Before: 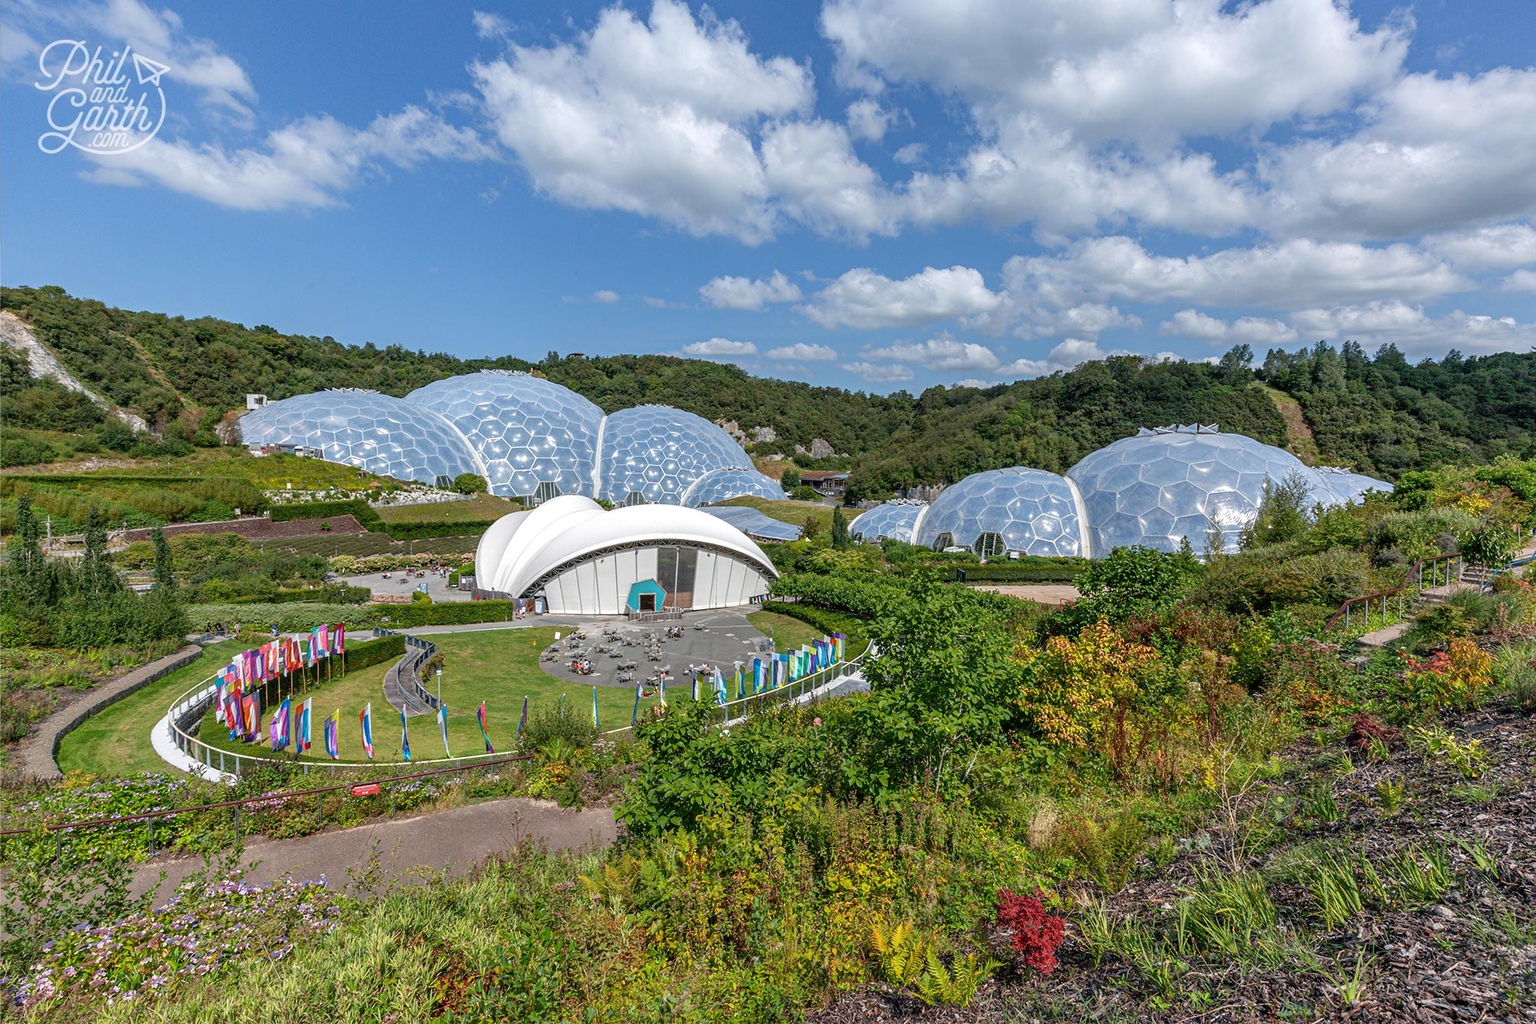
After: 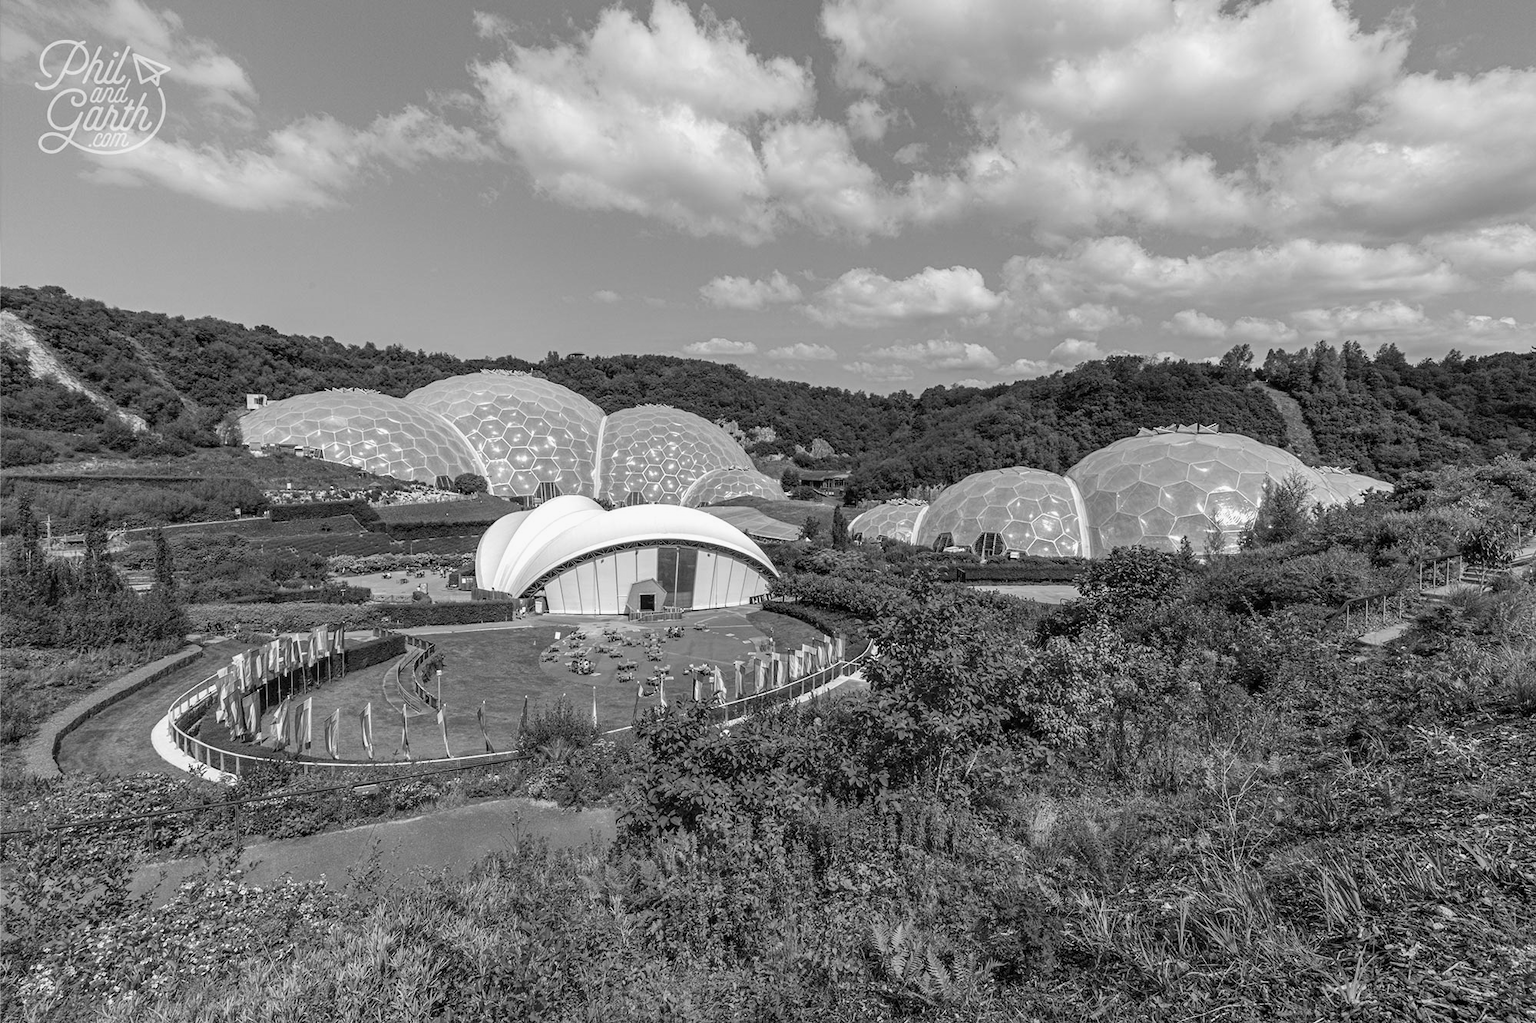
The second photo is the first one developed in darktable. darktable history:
color calibration: output gray [0.28, 0.41, 0.31, 0], x 0.341, y 0.356, temperature 5154.1 K, gamut compression 1.73
